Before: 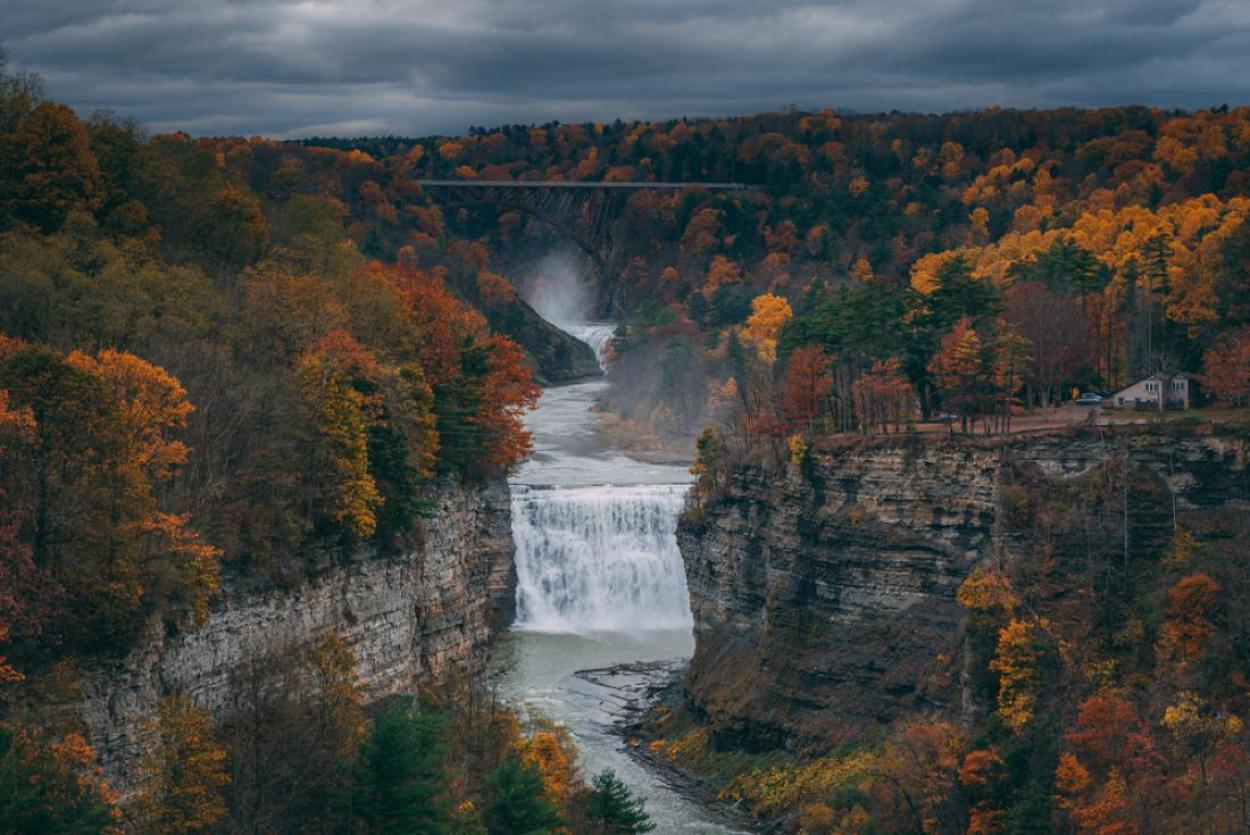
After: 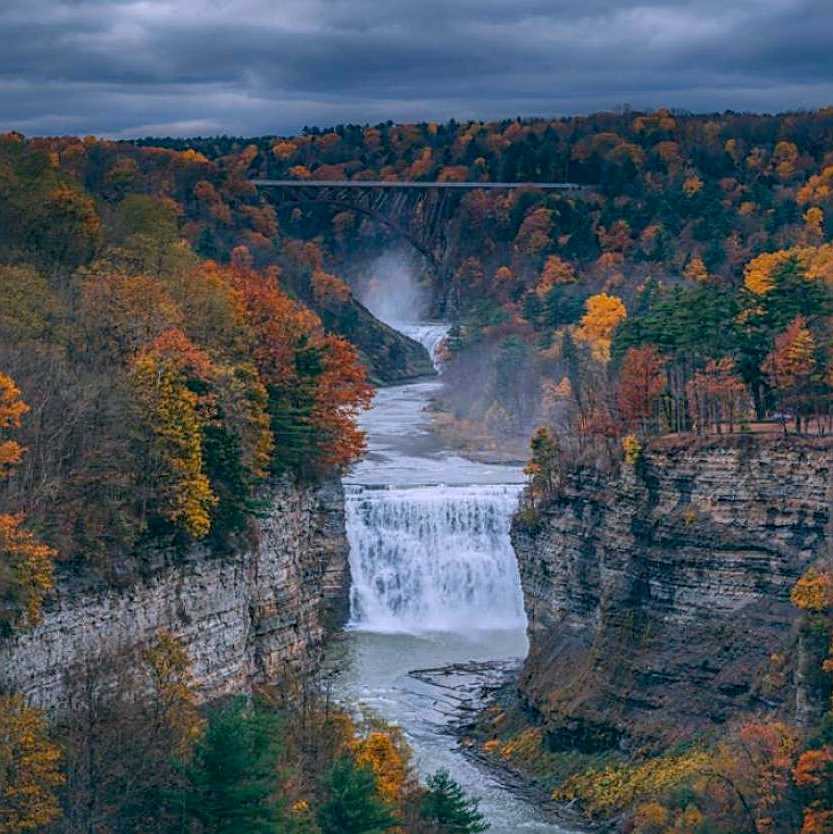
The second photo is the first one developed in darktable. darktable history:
white balance: red 0.974, blue 1.044
crop and rotate: left 13.342%, right 19.991%
sharpen: on, module defaults
color calibration: illuminant as shot in camera, x 0.358, y 0.373, temperature 4628.91 K
color balance rgb: perceptual saturation grading › global saturation 20%, global vibrance 10%
shadows and highlights: on, module defaults
local contrast: highlights 0%, shadows 0%, detail 133%
